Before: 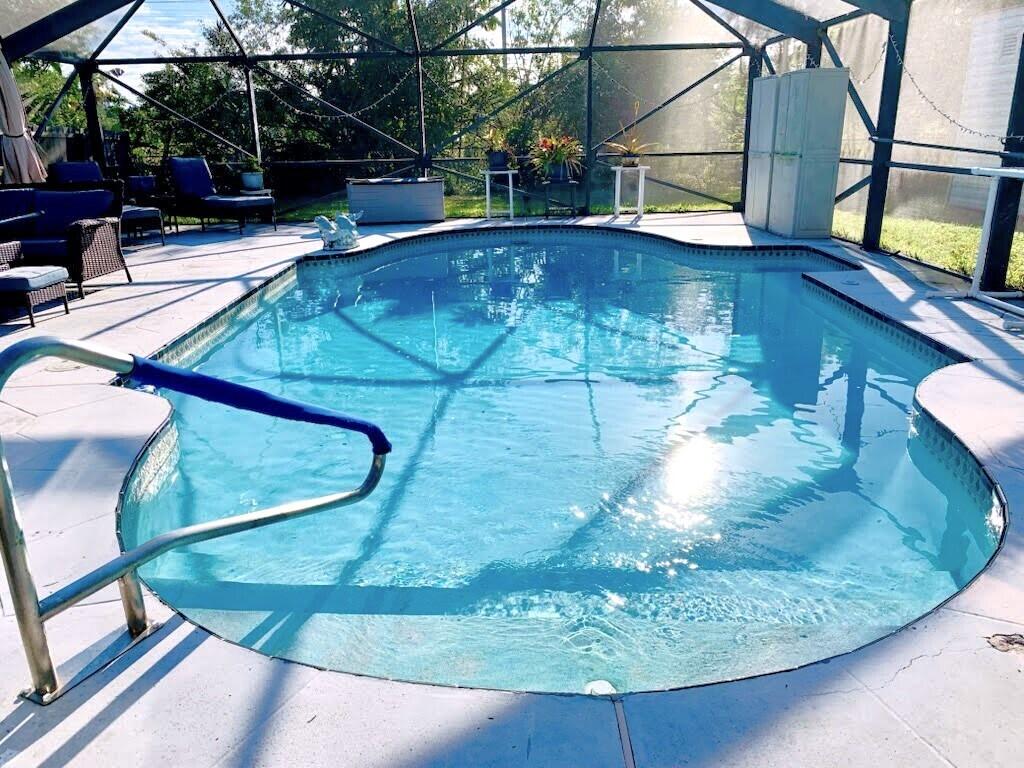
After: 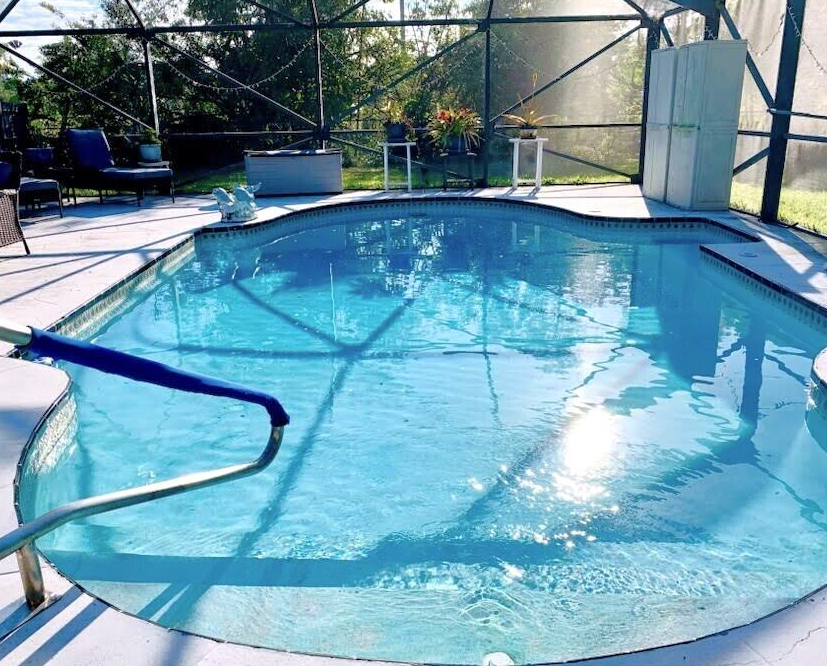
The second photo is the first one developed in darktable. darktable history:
crop: left 10.012%, top 3.657%, right 9.206%, bottom 9.498%
